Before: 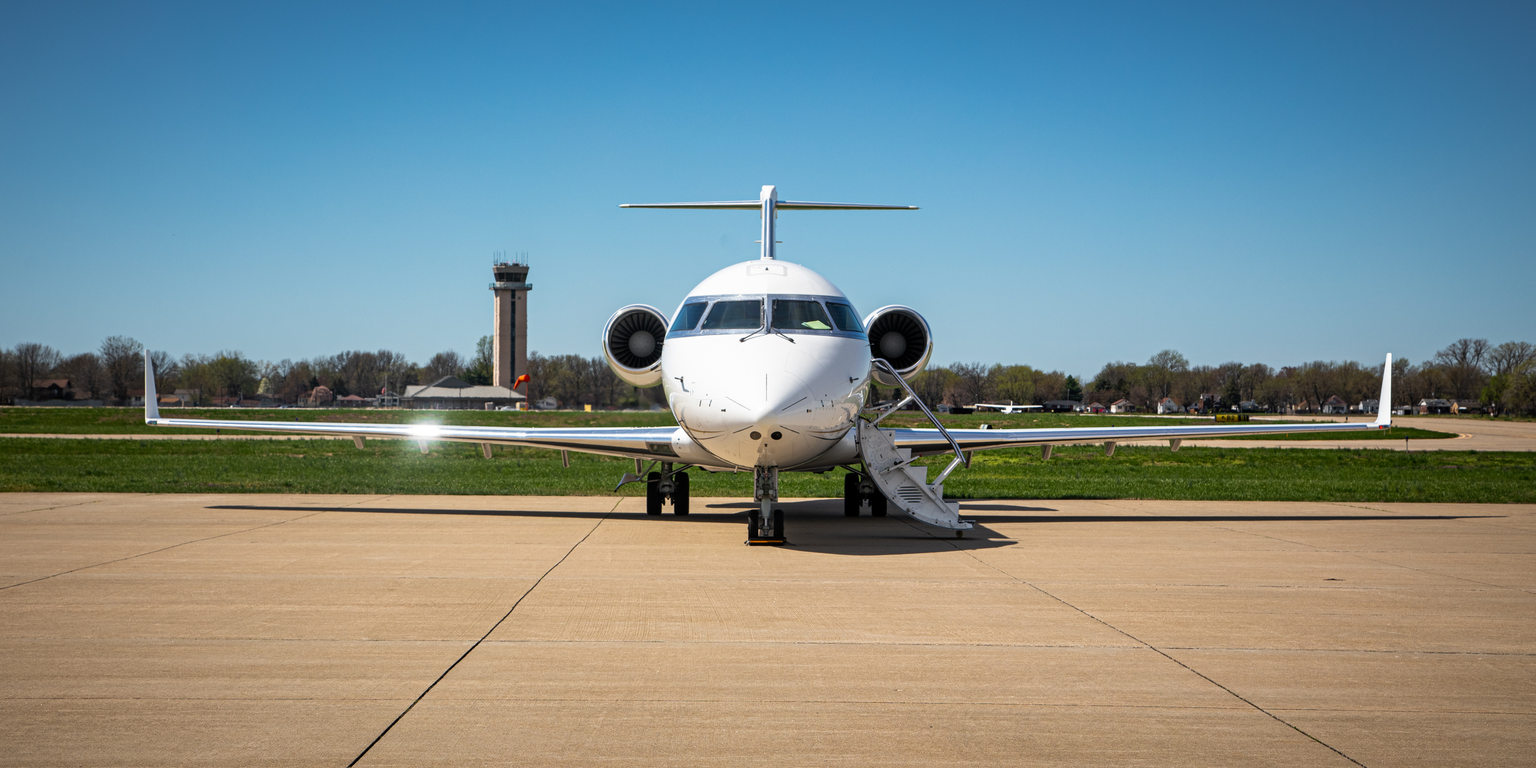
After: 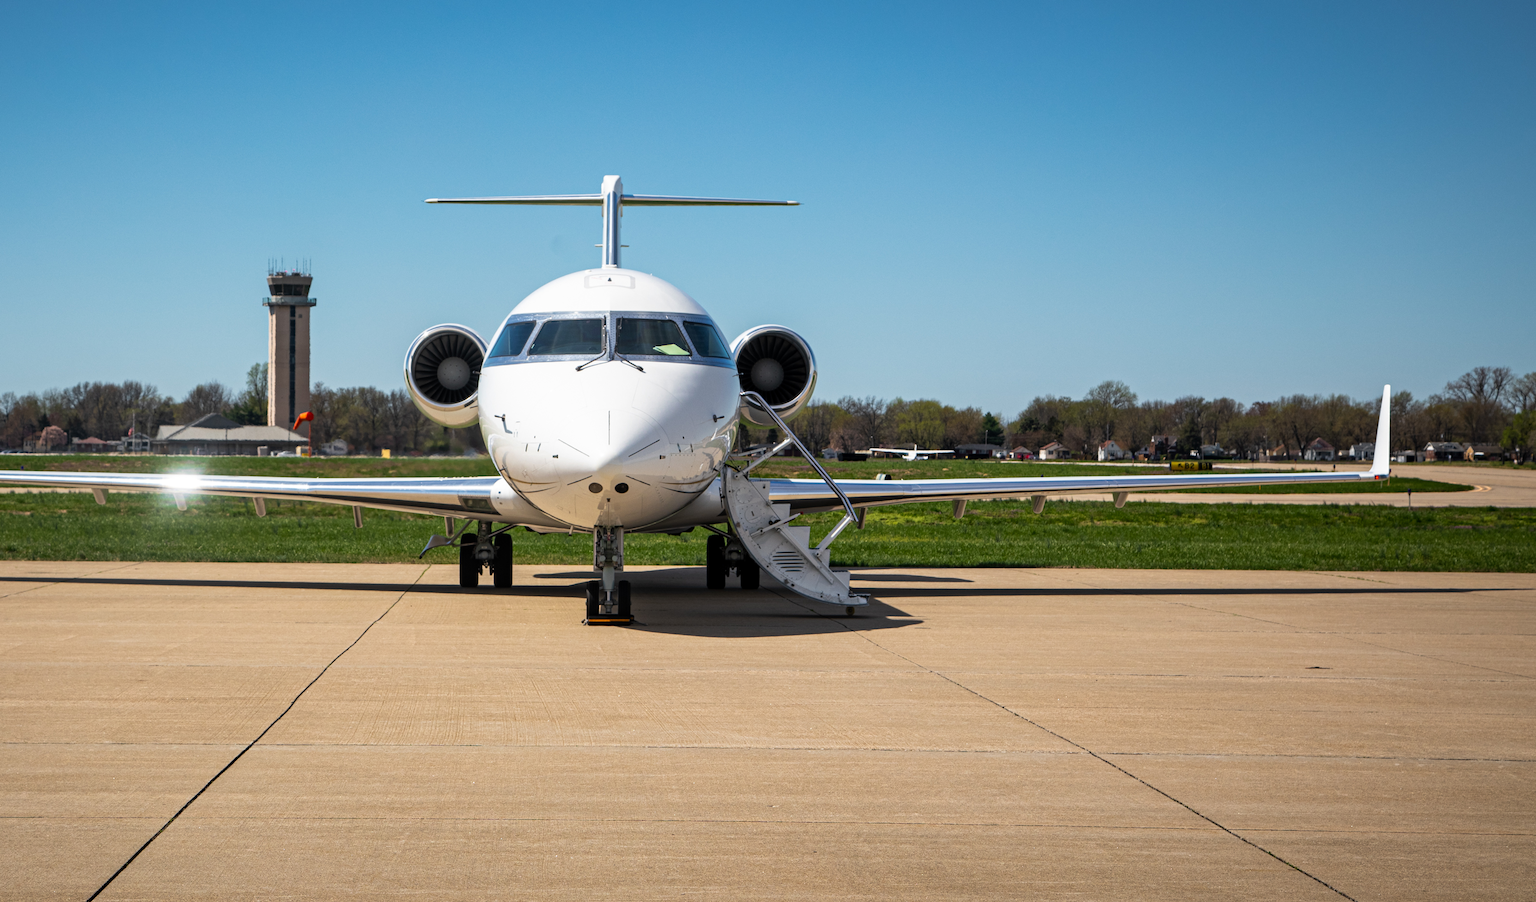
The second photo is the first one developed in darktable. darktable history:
crop and rotate: left 18.184%, top 5.93%, right 1.769%
